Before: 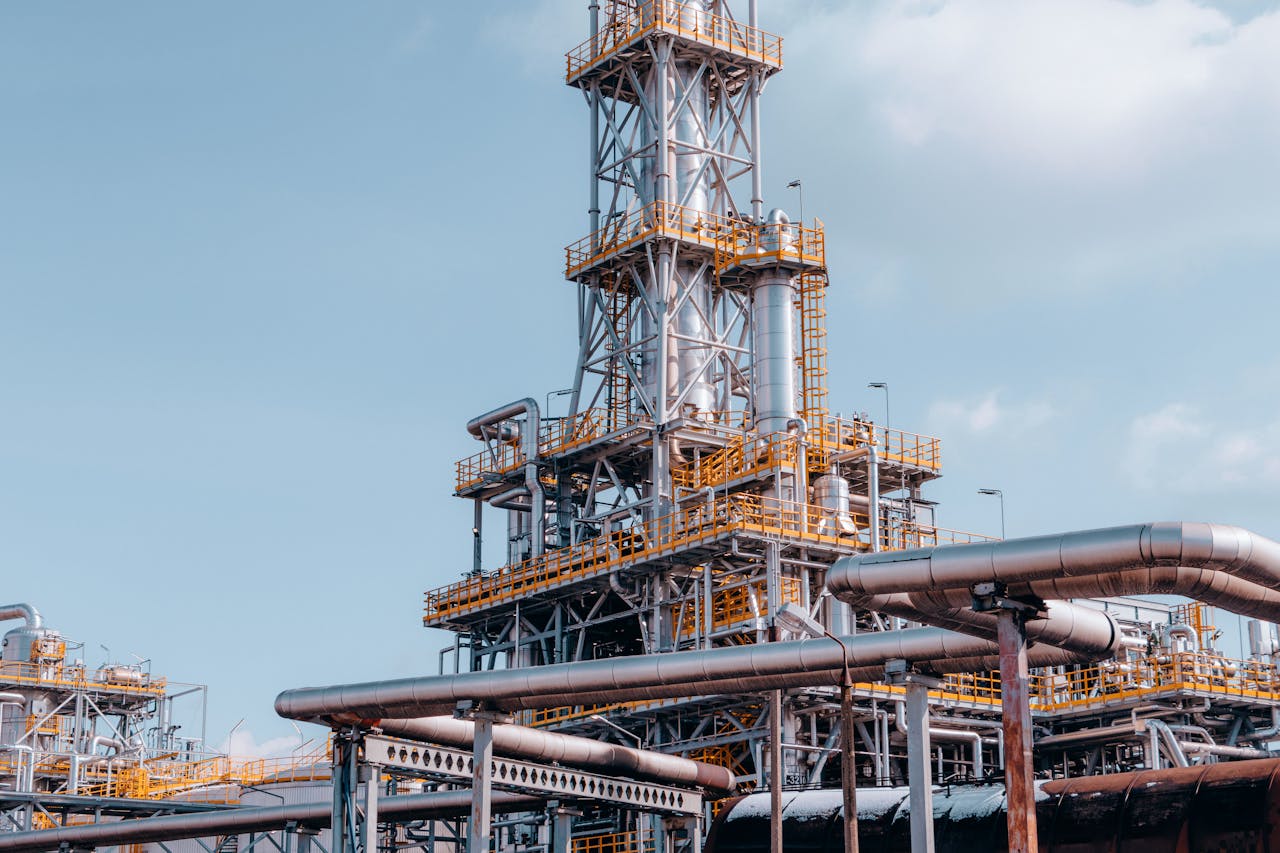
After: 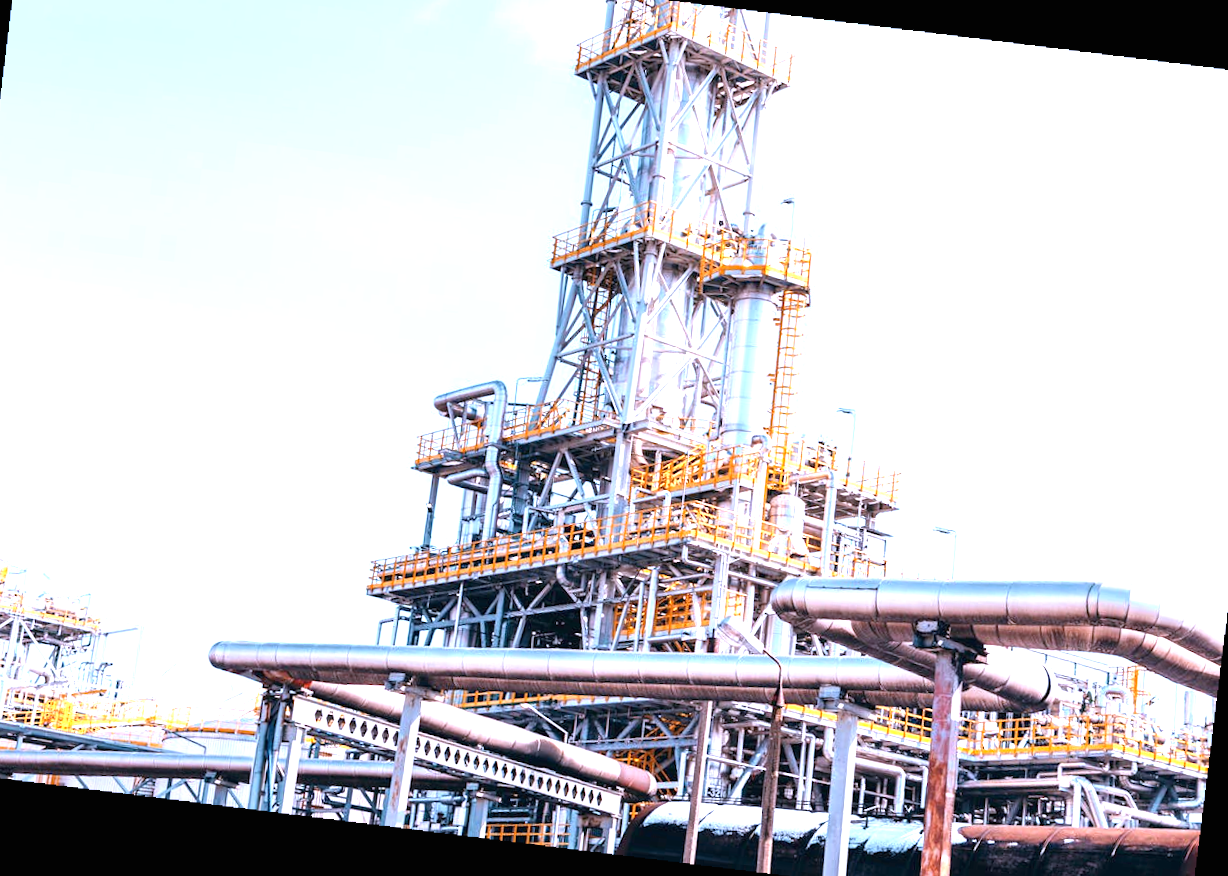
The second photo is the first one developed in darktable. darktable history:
white balance: red 0.967, blue 1.119, emerald 0.756
exposure: black level correction 0, exposure 1.6 EV, compensate exposure bias true, compensate highlight preservation false
rotate and perspective: rotation 5.12°, automatic cropping off
crop and rotate: angle -1.96°, left 3.097%, top 4.154%, right 1.586%, bottom 0.529%
